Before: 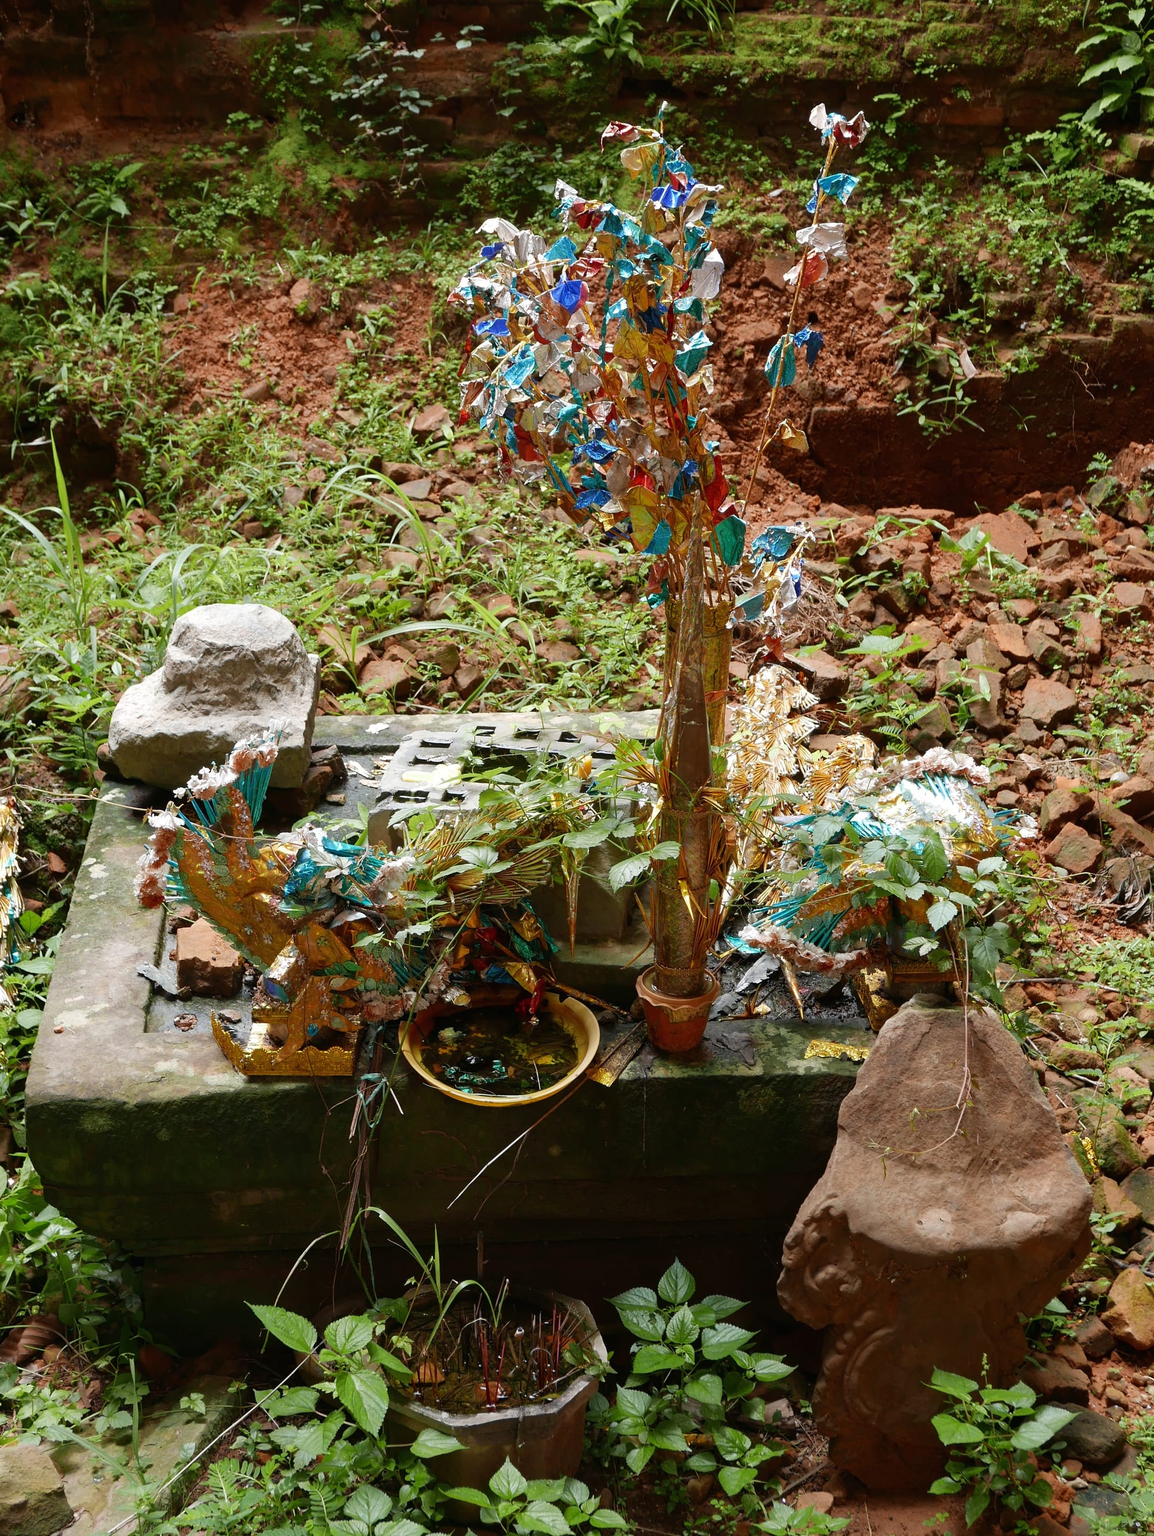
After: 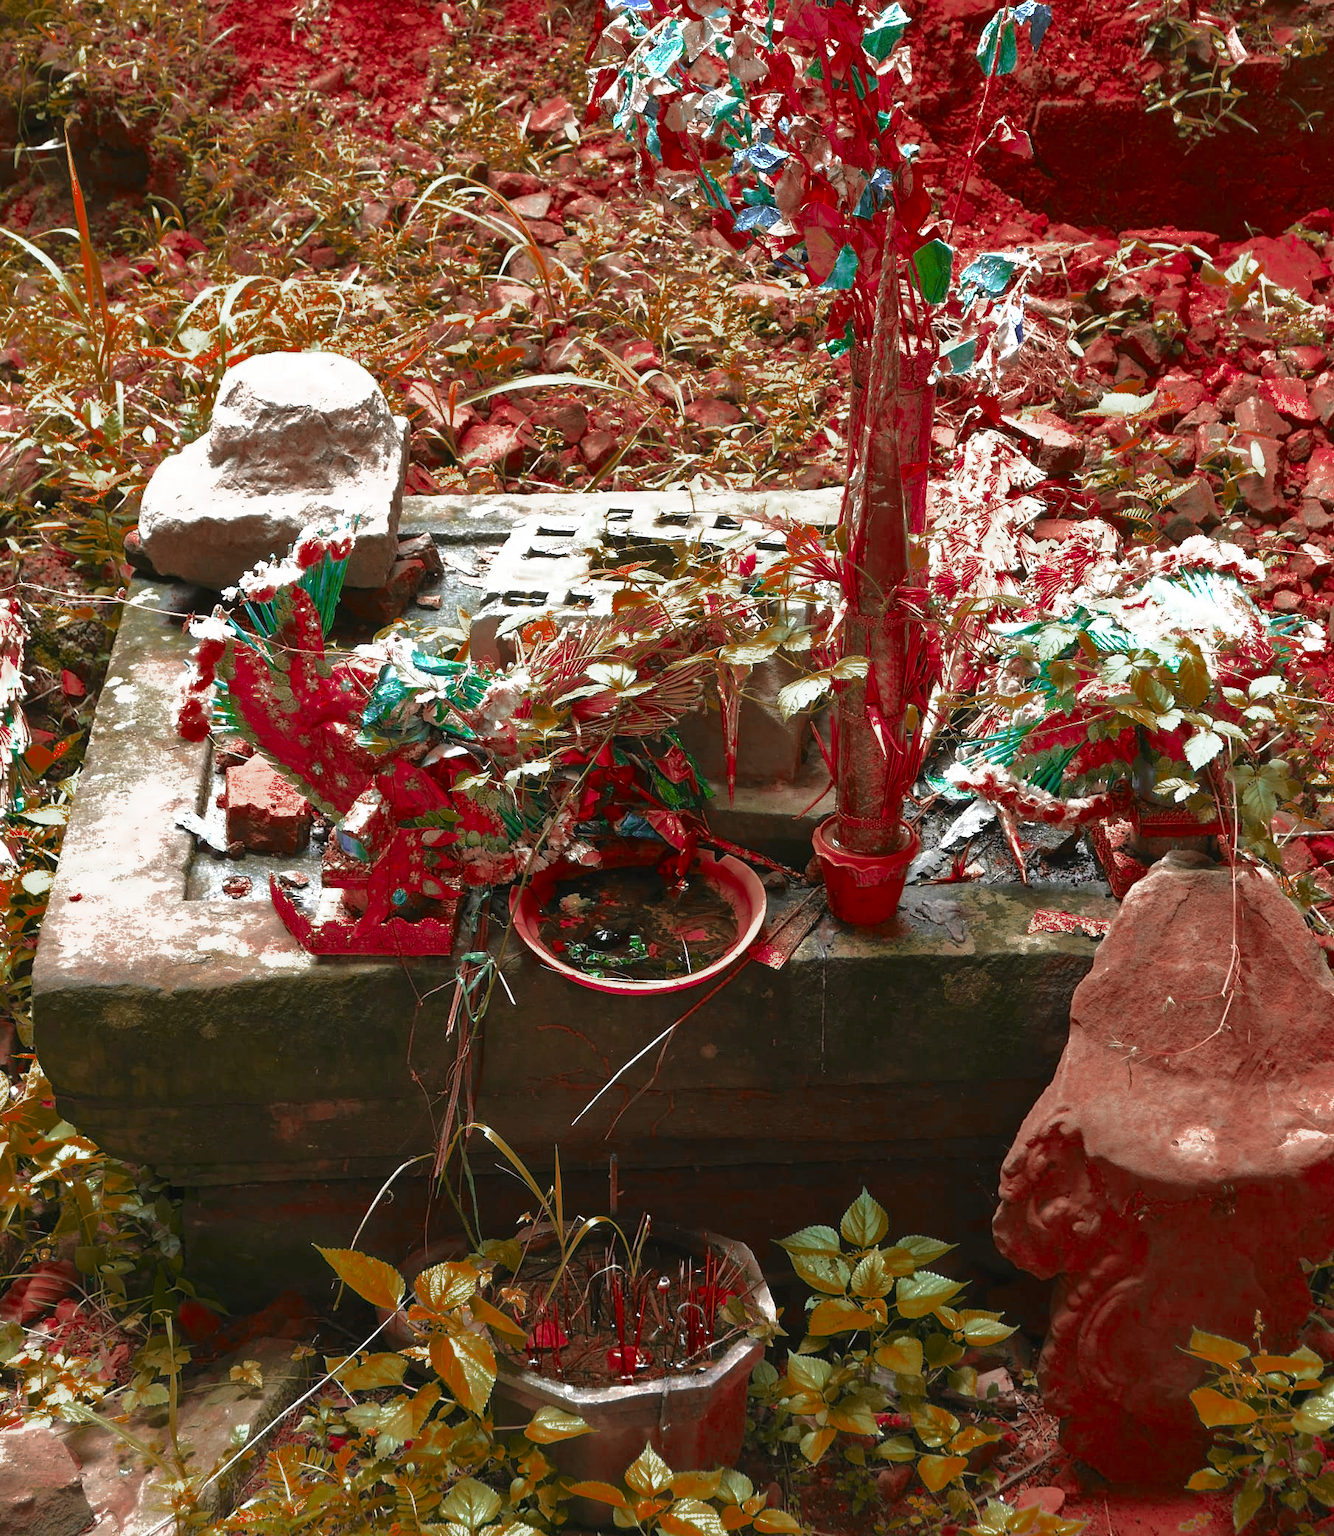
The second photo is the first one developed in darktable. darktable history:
crop: top 21.368%, right 9.463%, bottom 0.349%
exposure: black level correction 0, exposure 1.101 EV, compensate exposure bias true, compensate highlight preservation false
shadows and highlights: shadows 39.73, highlights -59.93
color zones: curves: ch0 [(0, 0.299) (0.25, 0.383) (0.456, 0.352) (0.736, 0.571)]; ch1 [(0, 0.63) (0.151, 0.568) (0.254, 0.416) (0.47, 0.558) (0.732, 0.37) (0.909, 0.492)]; ch2 [(0.004, 0.604) (0.158, 0.443) (0.257, 0.403) (0.761, 0.468)], mix 100.88%
